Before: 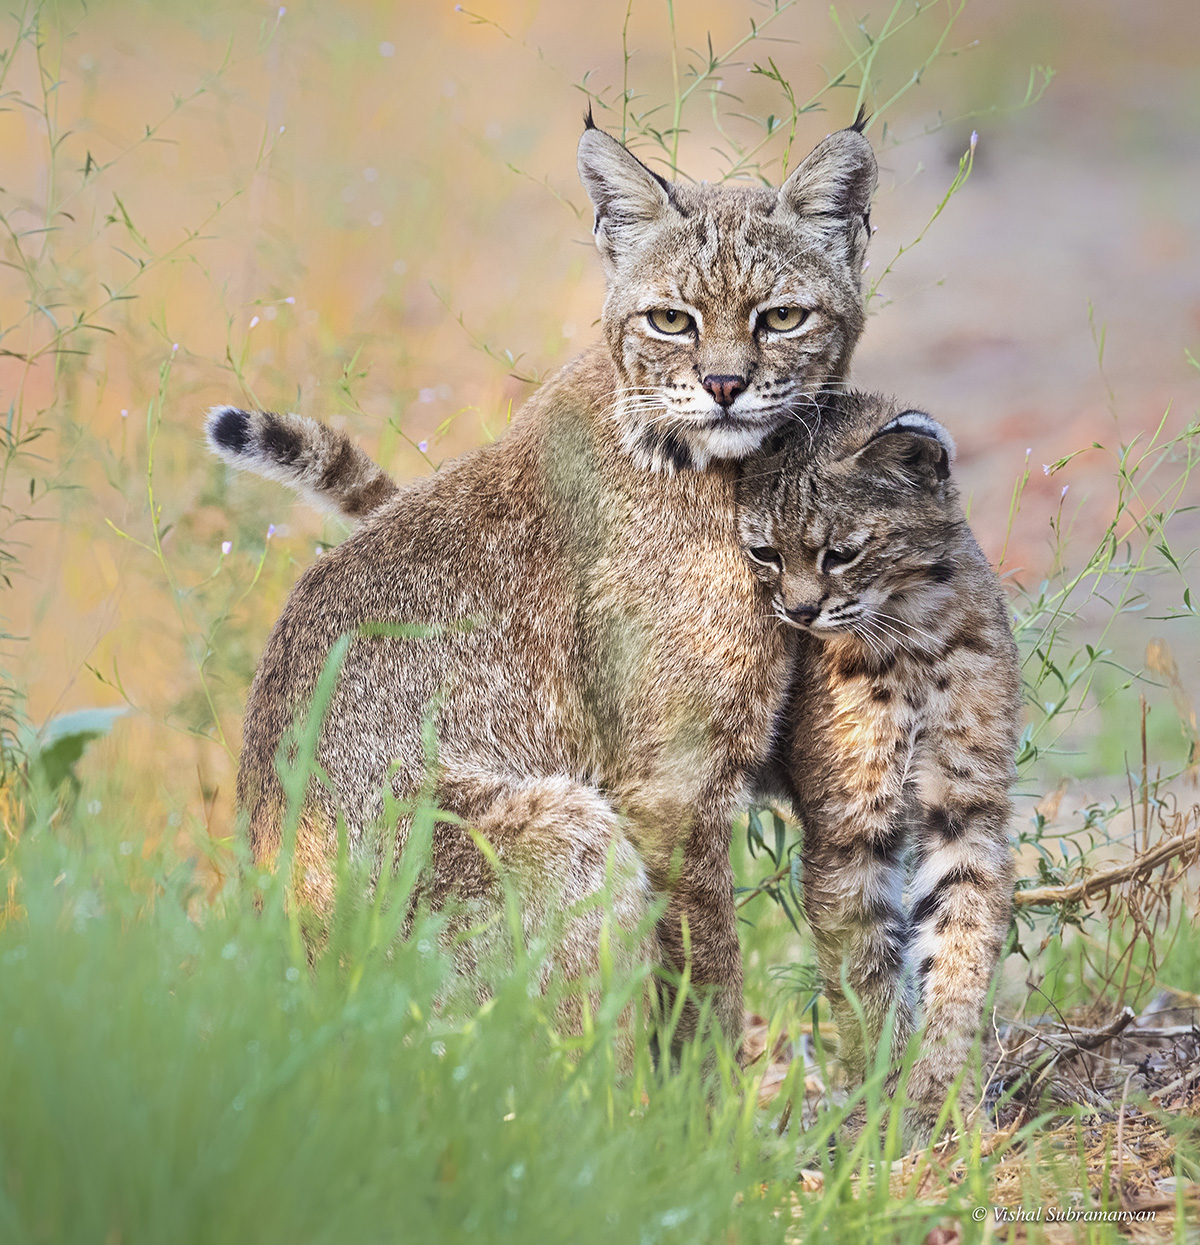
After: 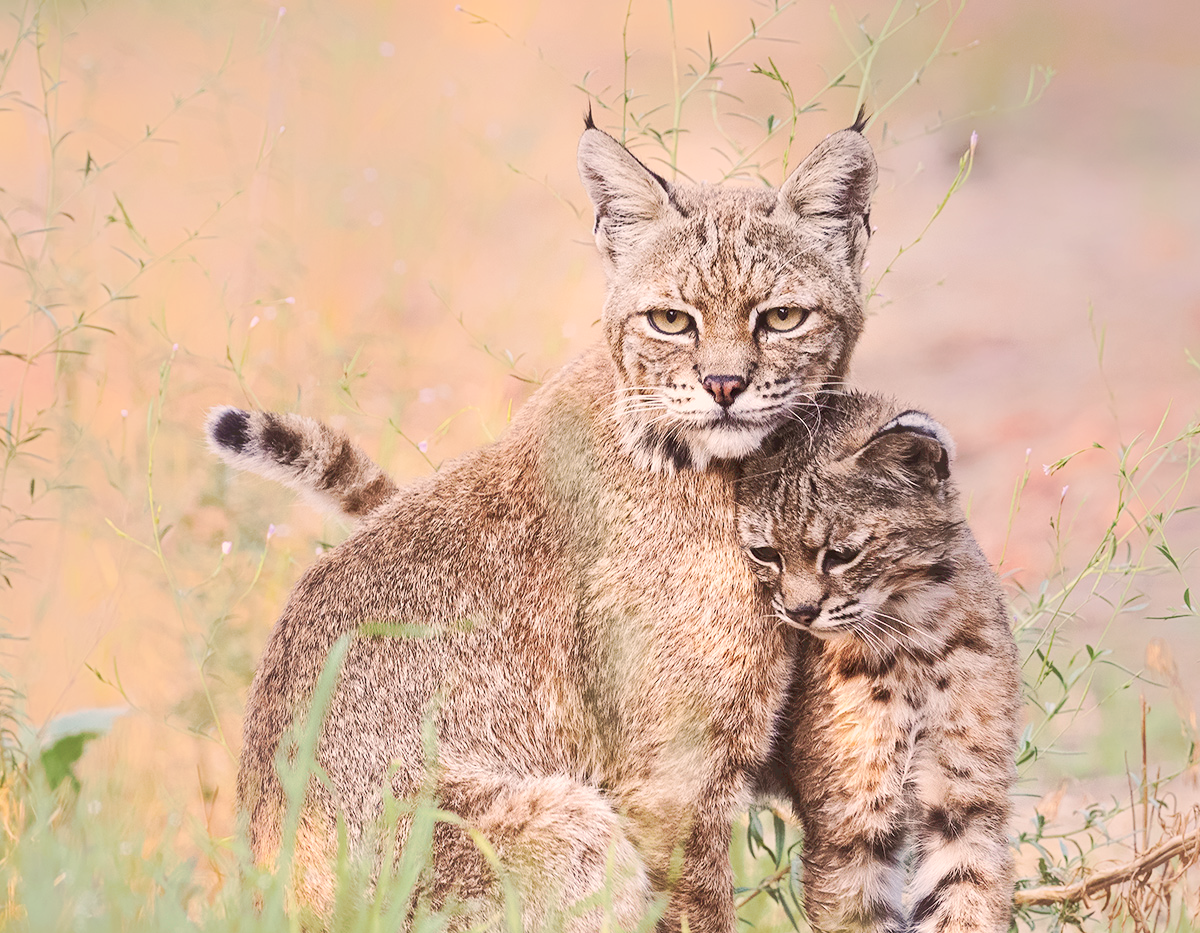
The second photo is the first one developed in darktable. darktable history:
tone curve: curves: ch0 [(0, 0) (0.003, 0.055) (0.011, 0.111) (0.025, 0.126) (0.044, 0.169) (0.069, 0.215) (0.1, 0.199) (0.136, 0.207) (0.177, 0.259) (0.224, 0.327) (0.277, 0.361) (0.335, 0.431) (0.399, 0.501) (0.468, 0.589) (0.543, 0.683) (0.623, 0.73) (0.709, 0.796) (0.801, 0.863) (0.898, 0.921) (1, 1)], preserve colors none
color correction: highlights a* 10.24, highlights b* 9.75, shadows a* 8.12, shadows b* 8.62, saturation 0.81
crop: bottom 24.987%
